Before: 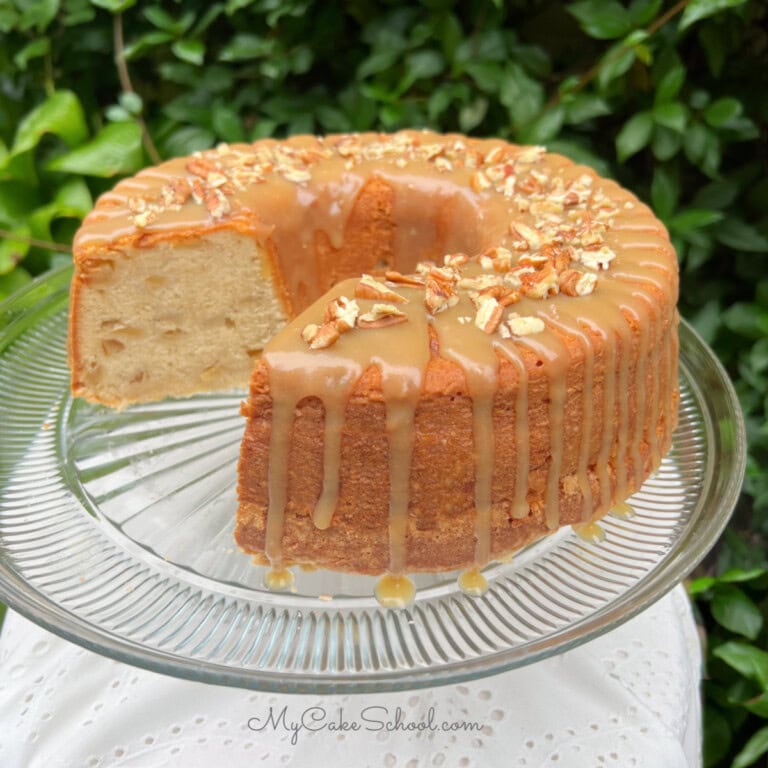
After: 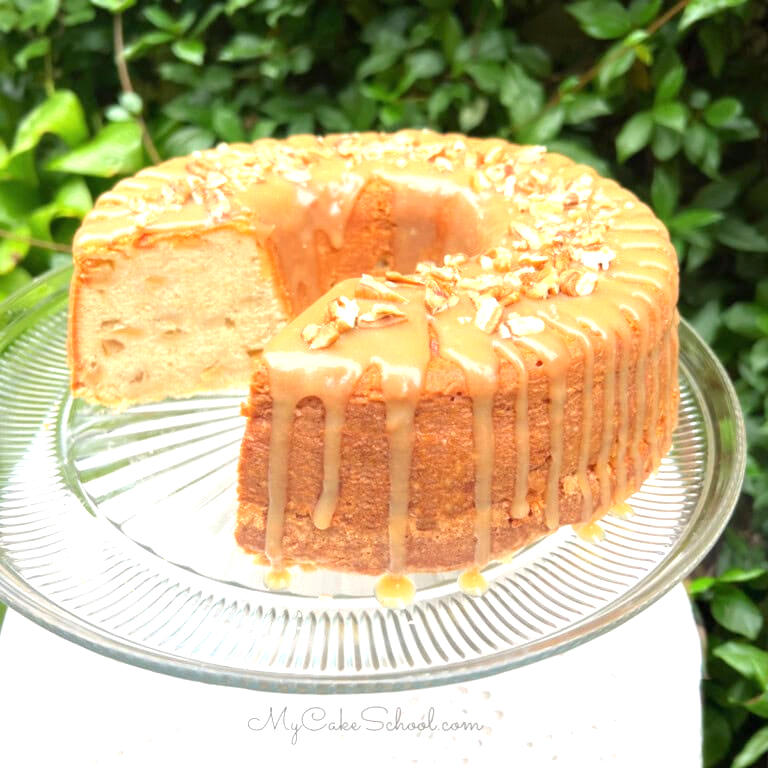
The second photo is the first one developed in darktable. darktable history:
exposure: black level correction 0, exposure 1 EV, compensate exposure bias true, compensate highlight preservation false
